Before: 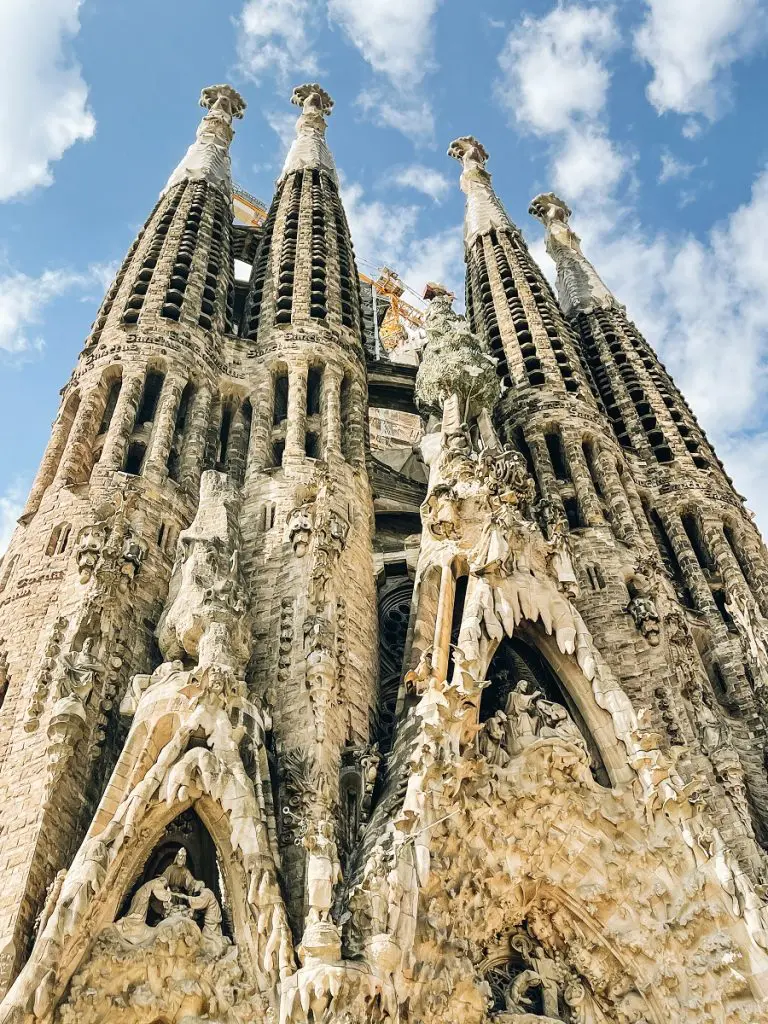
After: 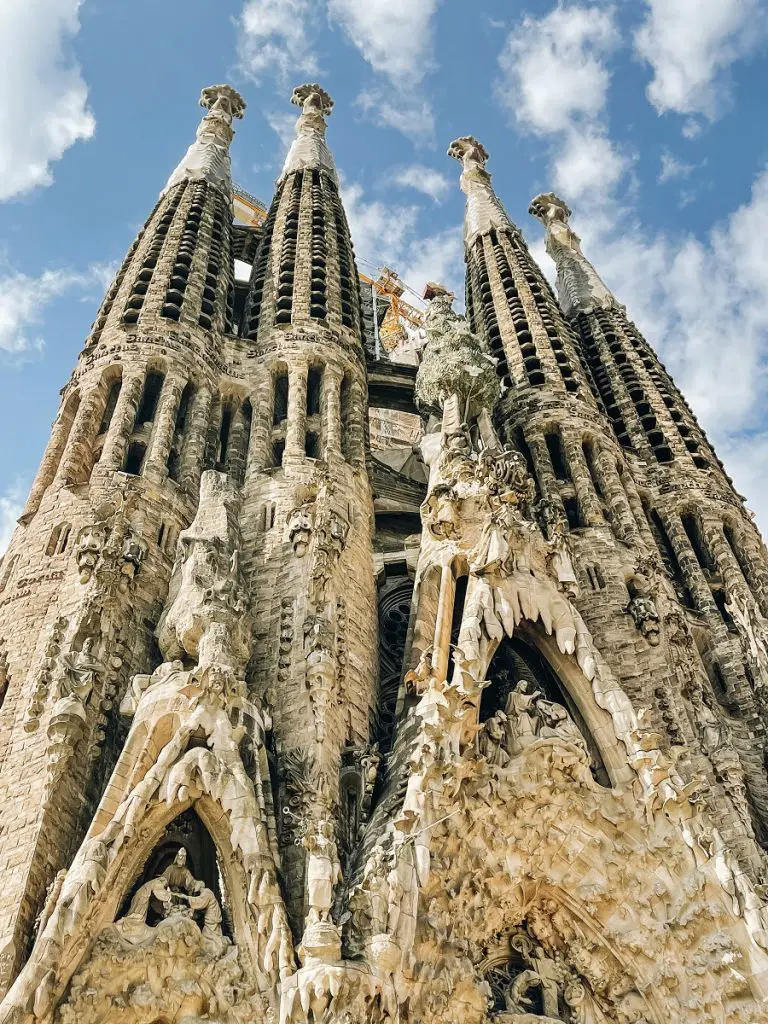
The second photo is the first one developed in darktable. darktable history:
base curve: curves: ch0 [(0, 0) (0.74, 0.67) (1, 1)]
